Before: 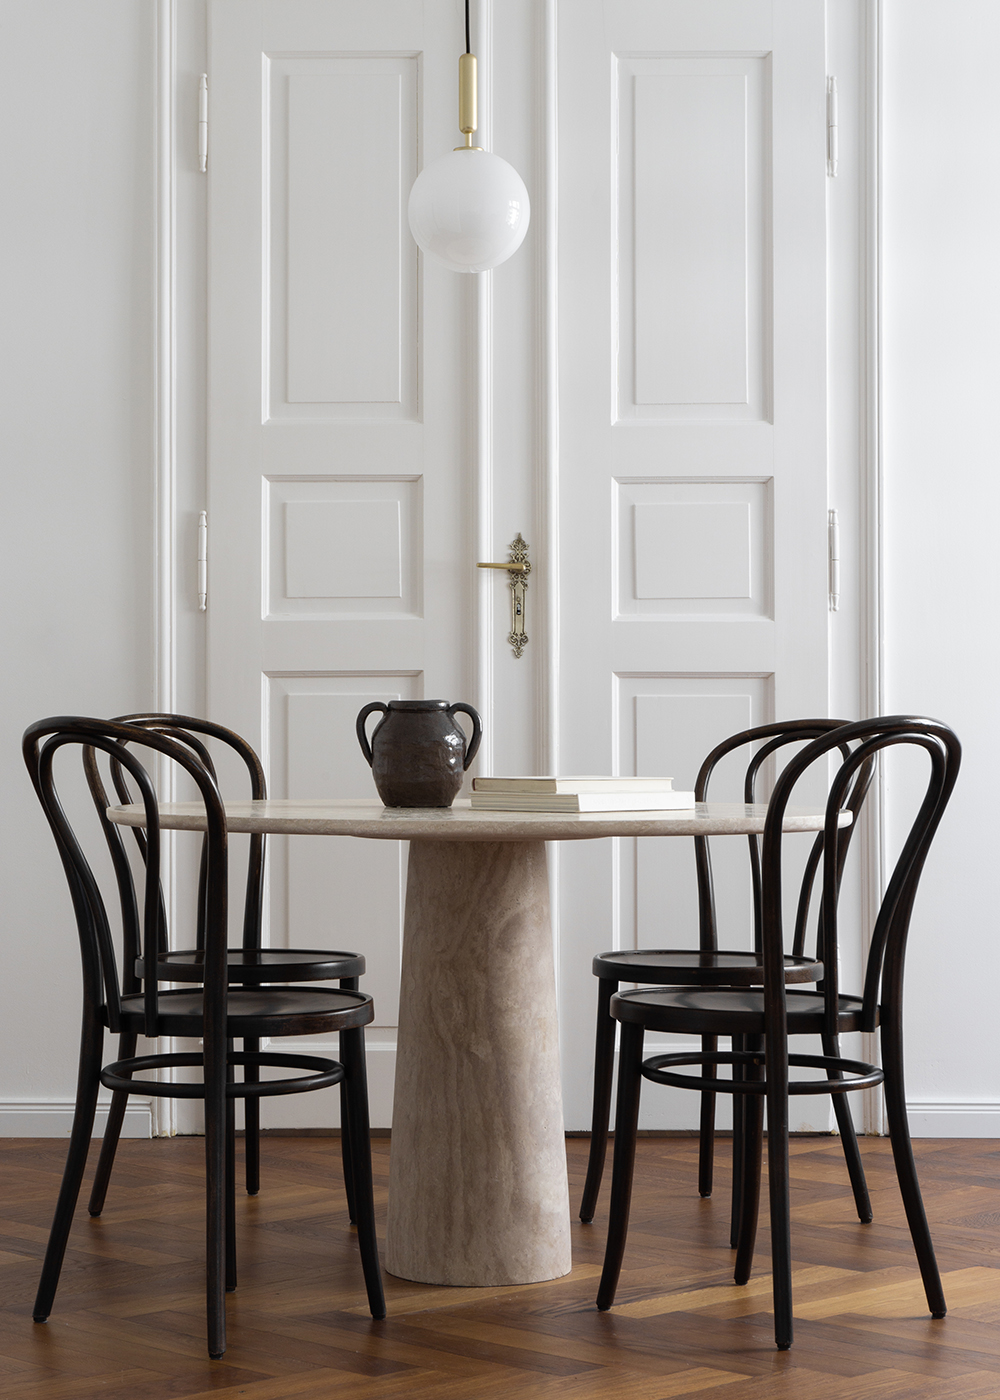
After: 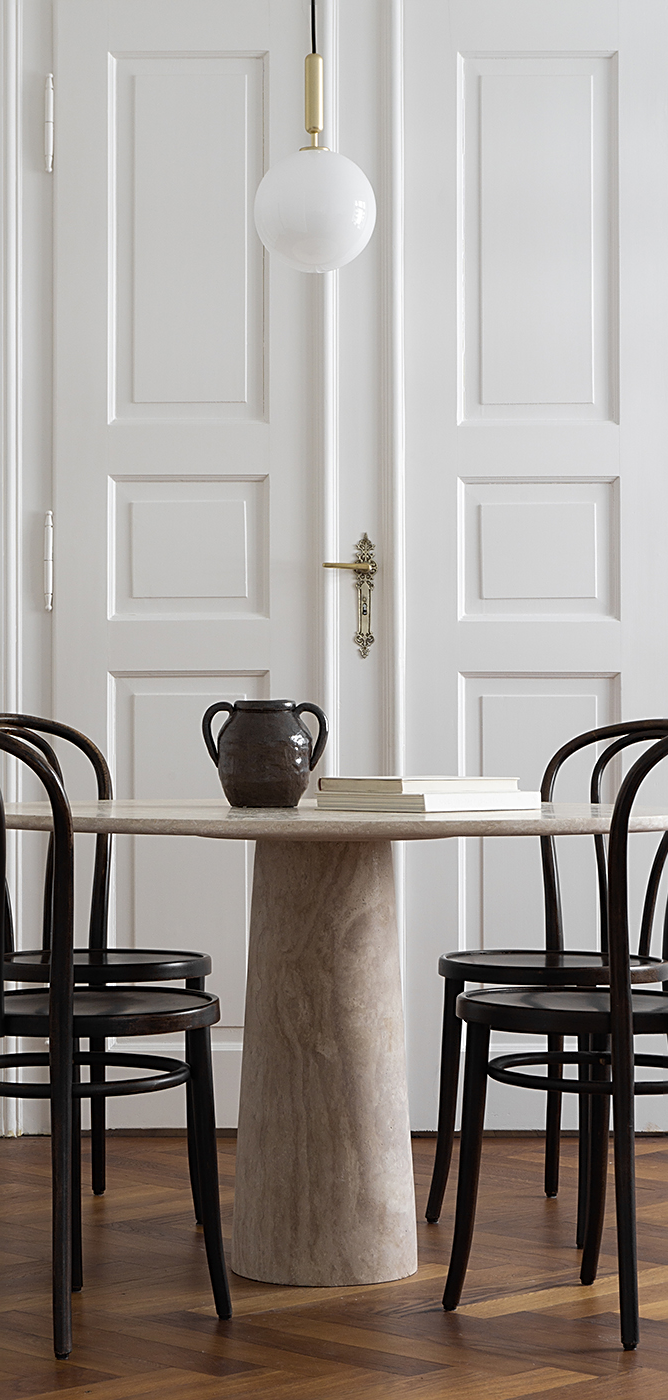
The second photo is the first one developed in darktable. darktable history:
sharpen: radius 1.981
crop: left 15.426%, right 17.772%
